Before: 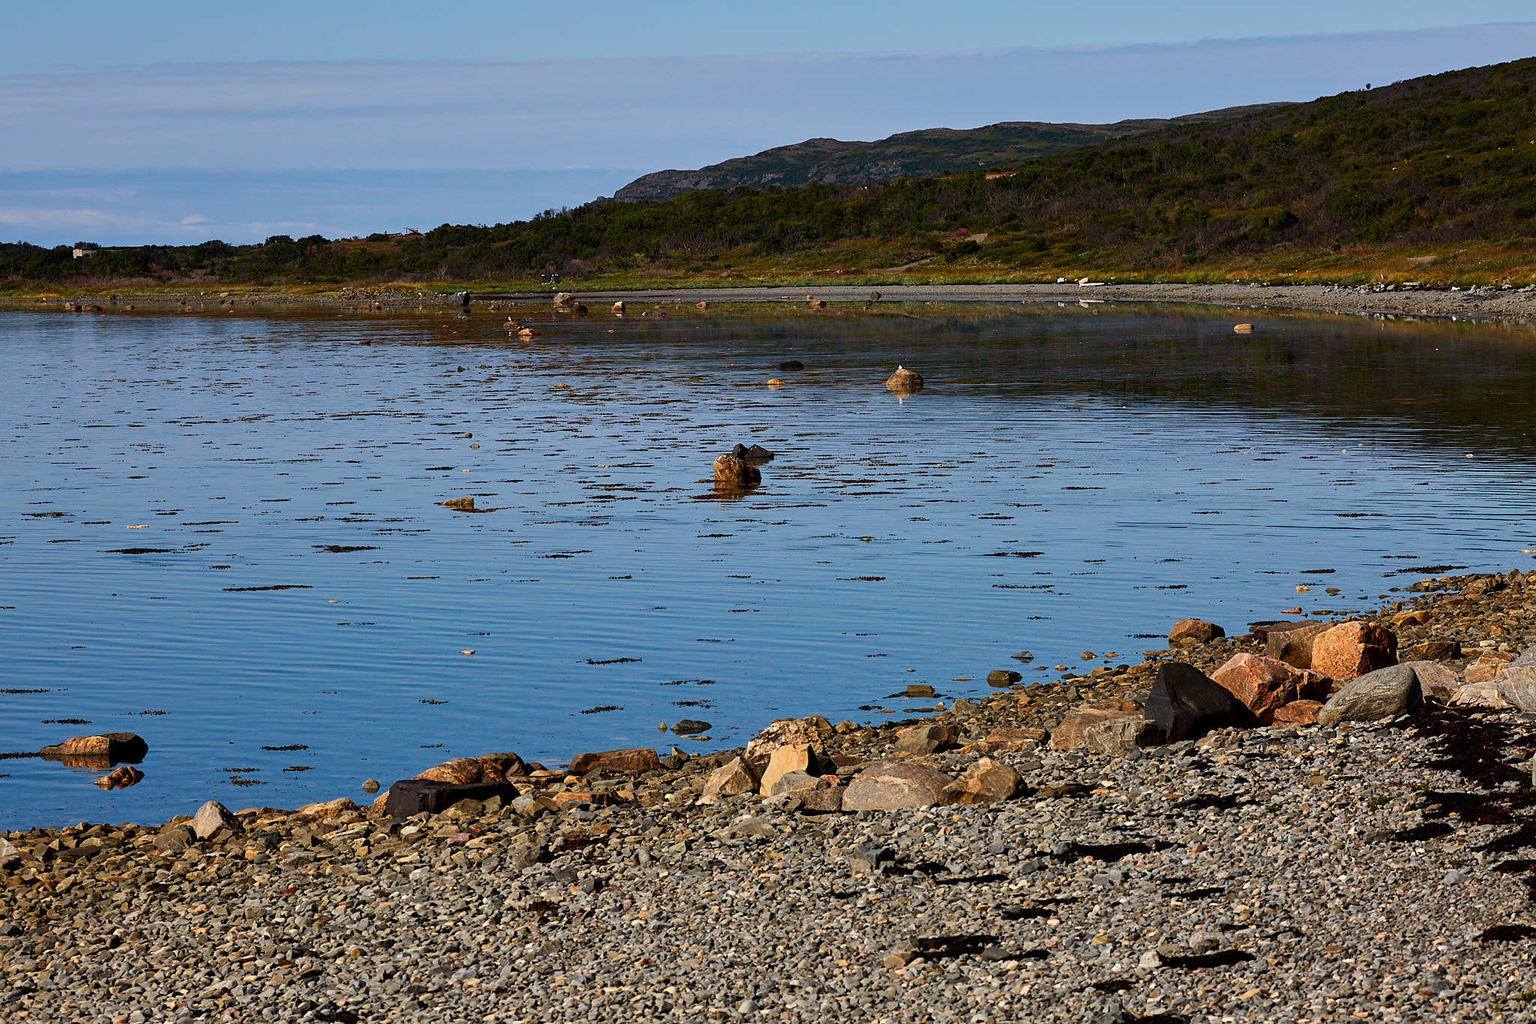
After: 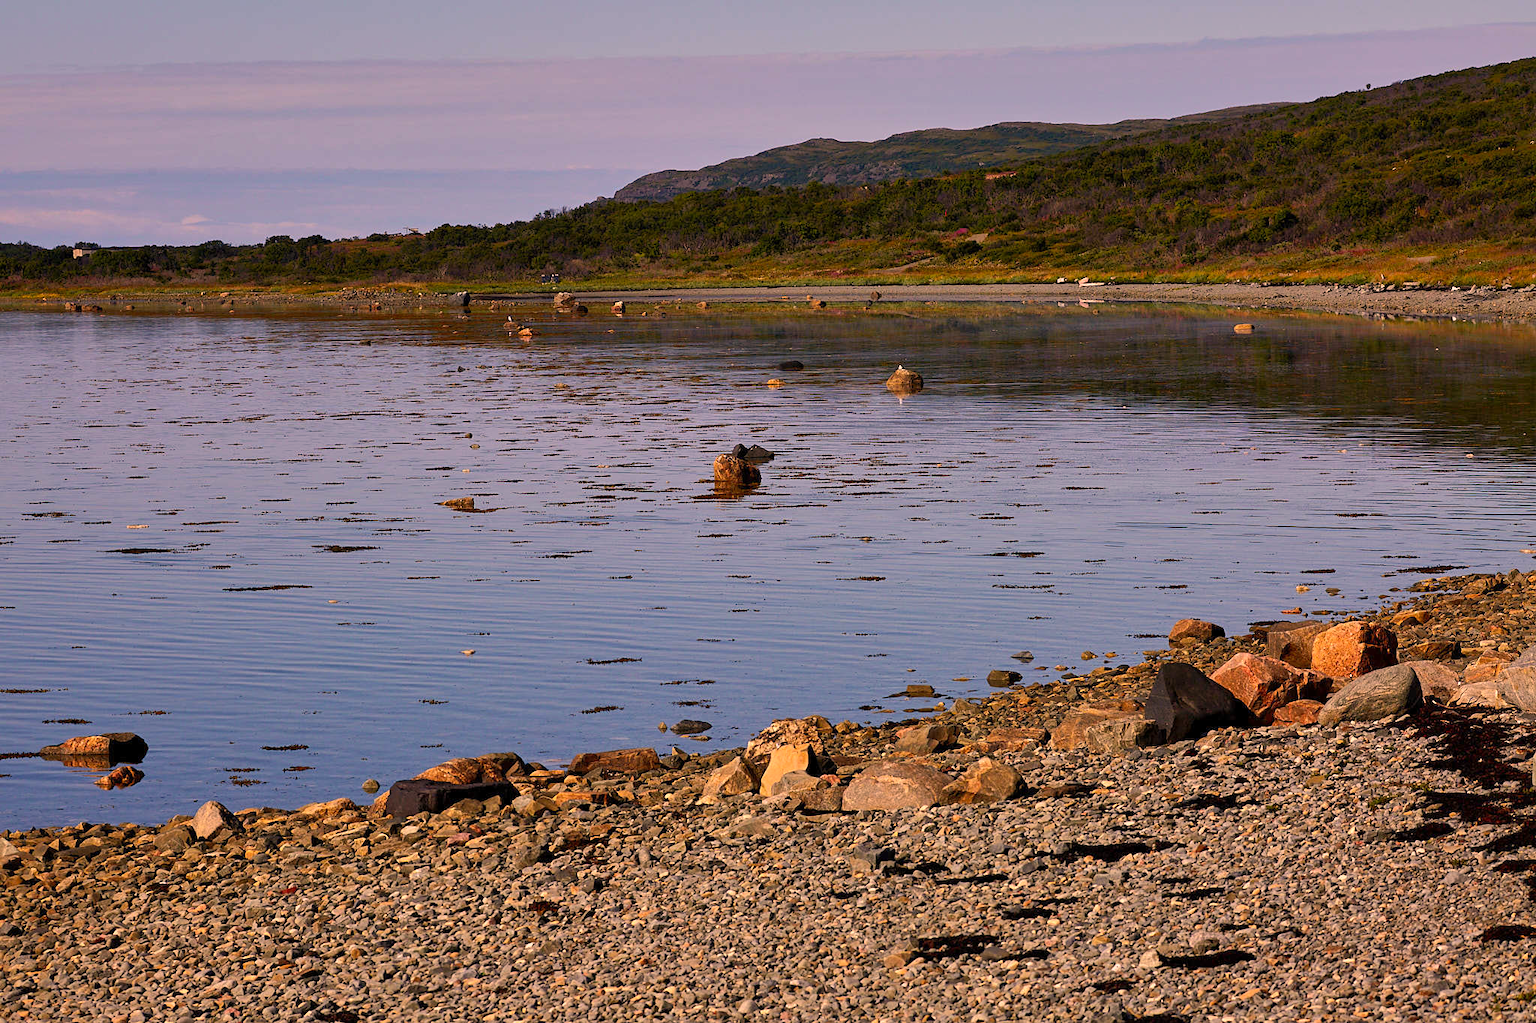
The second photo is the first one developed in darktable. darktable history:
local contrast: mode bilateral grid, contrast 14, coarseness 35, detail 104%, midtone range 0.2
shadows and highlights: on, module defaults
color correction: highlights a* 20.65, highlights b* 19.31
levels: white 99.94%, levels [0, 0.48, 0.961]
